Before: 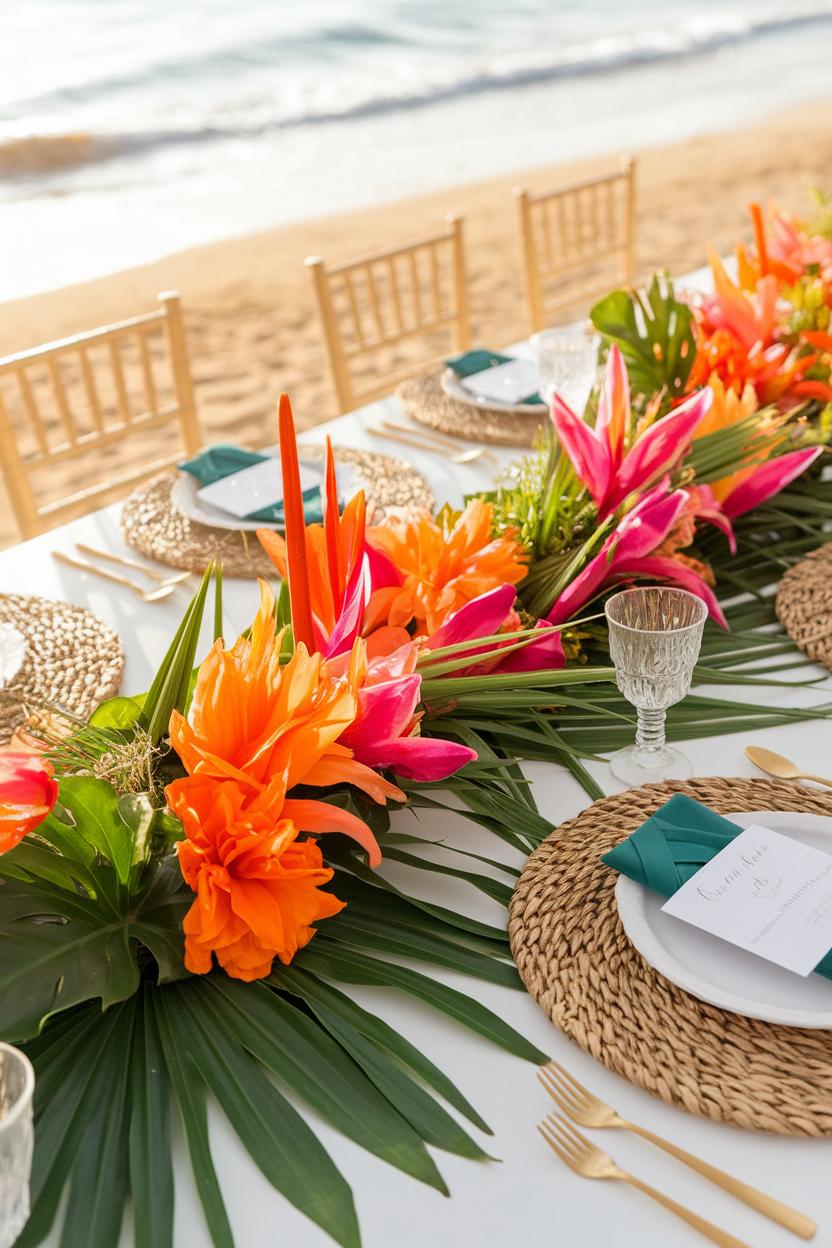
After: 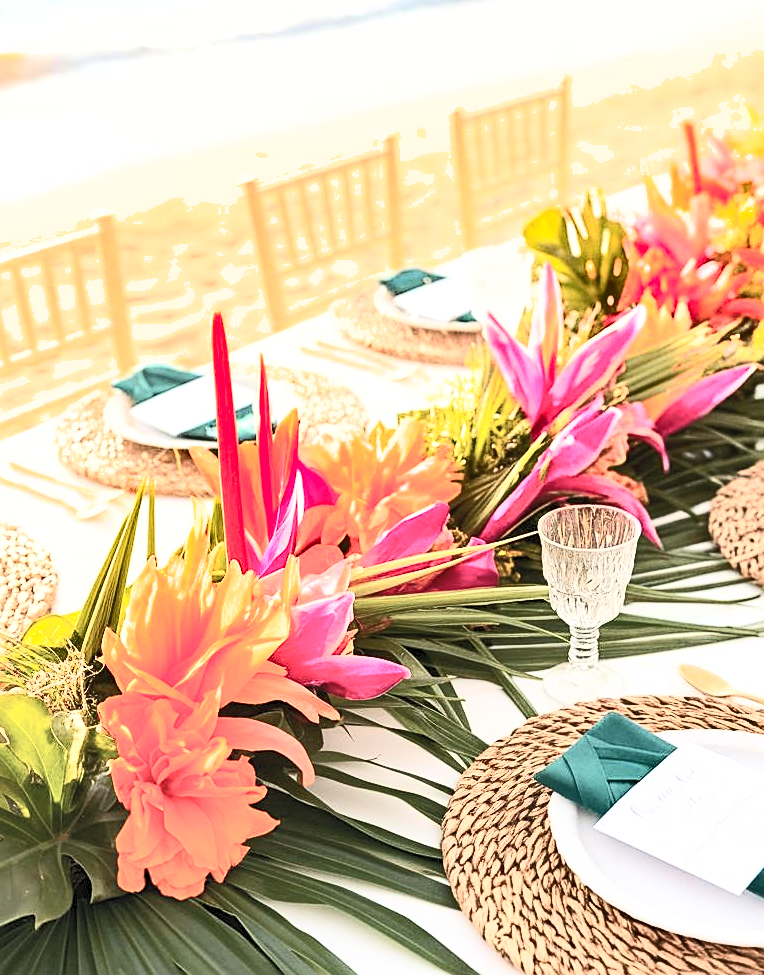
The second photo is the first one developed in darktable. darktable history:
color zones: curves: ch1 [(0.309, 0.524) (0.41, 0.329) (0.508, 0.509)]; ch2 [(0.25, 0.457) (0.75, 0.5)]
shadows and highlights: soften with gaussian
crop: left 8.13%, top 6.619%, bottom 15.19%
contrast brightness saturation: contrast 0.416, brightness 0.559, saturation -0.192
exposure: exposure 0.641 EV, compensate highlight preservation false
sharpen: on, module defaults
tone equalizer: edges refinement/feathering 500, mask exposure compensation -1.57 EV, preserve details no
